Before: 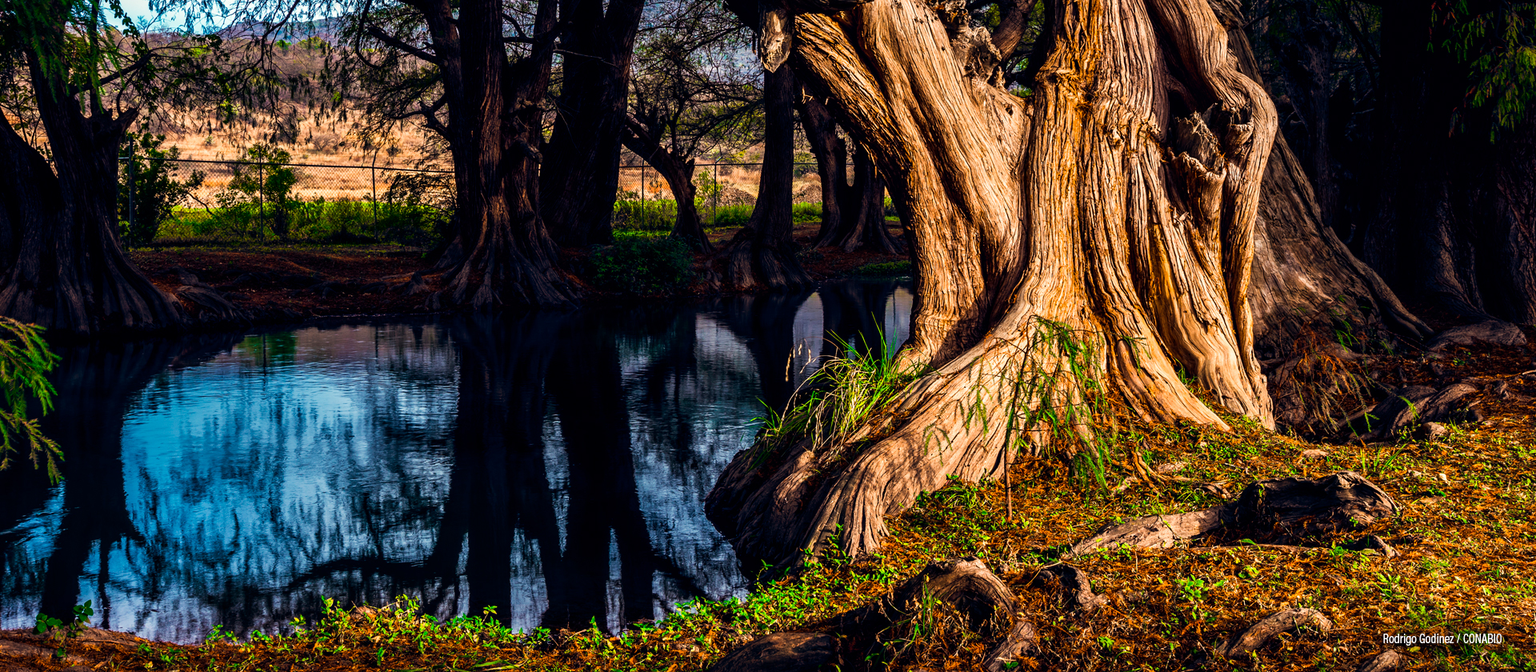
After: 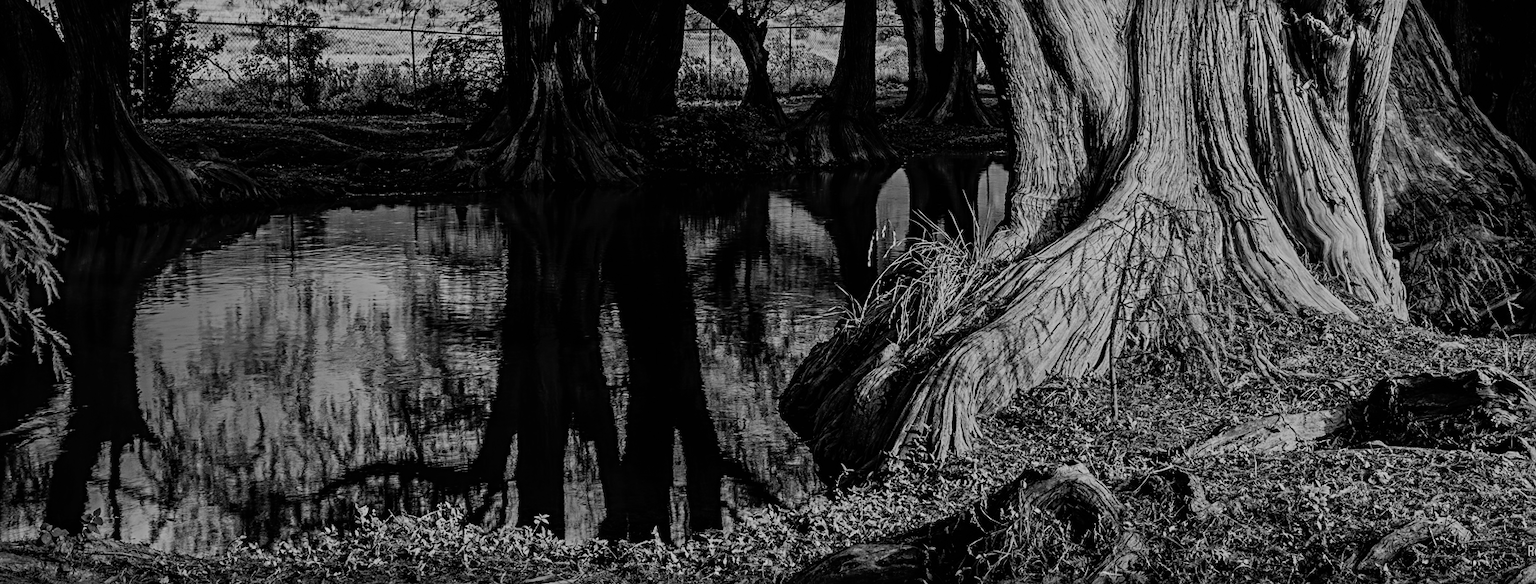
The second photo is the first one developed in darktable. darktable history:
monochrome: a 16.01, b -2.65, highlights 0.52
filmic rgb: white relative exposure 8 EV, threshold 3 EV, hardness 2.44, latitude 10.07%, contrast 0.72, highlights saturation mix 10%, shadows ↔ highlights balance 1.38%, color science v4 (2020), enable highlight reconstruction true
crop: top 20.916%, right 9.437%, bottom 0.316%
sharpen: radius 4
